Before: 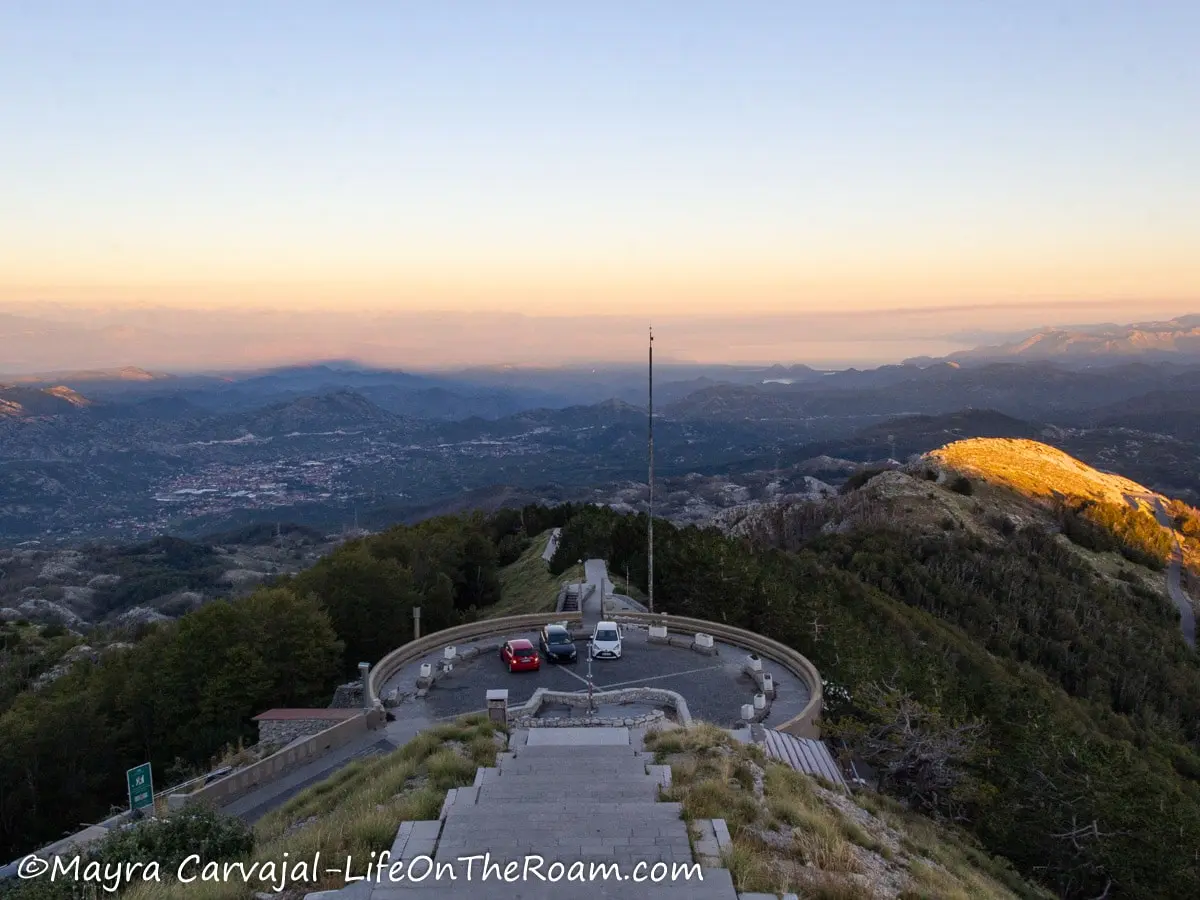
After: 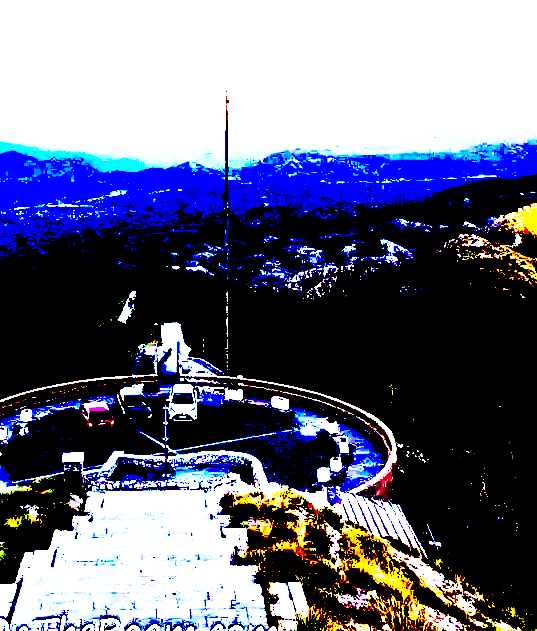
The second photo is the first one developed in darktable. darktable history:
base curve: curves: ch0 [(0, 0) (0.032, 0.037) (0.105, 0.228) (0.435, 0.76) (0.856, 0.983) (1, 1)], preserve colors none
tone equalizer: on, module defaults
crop: left 35.345%, top 26.381%, right 19.897%, bottom 3.425%
exposure: black level correction 0.1, exposure 2.923 EV, compensate highlight preservation false
